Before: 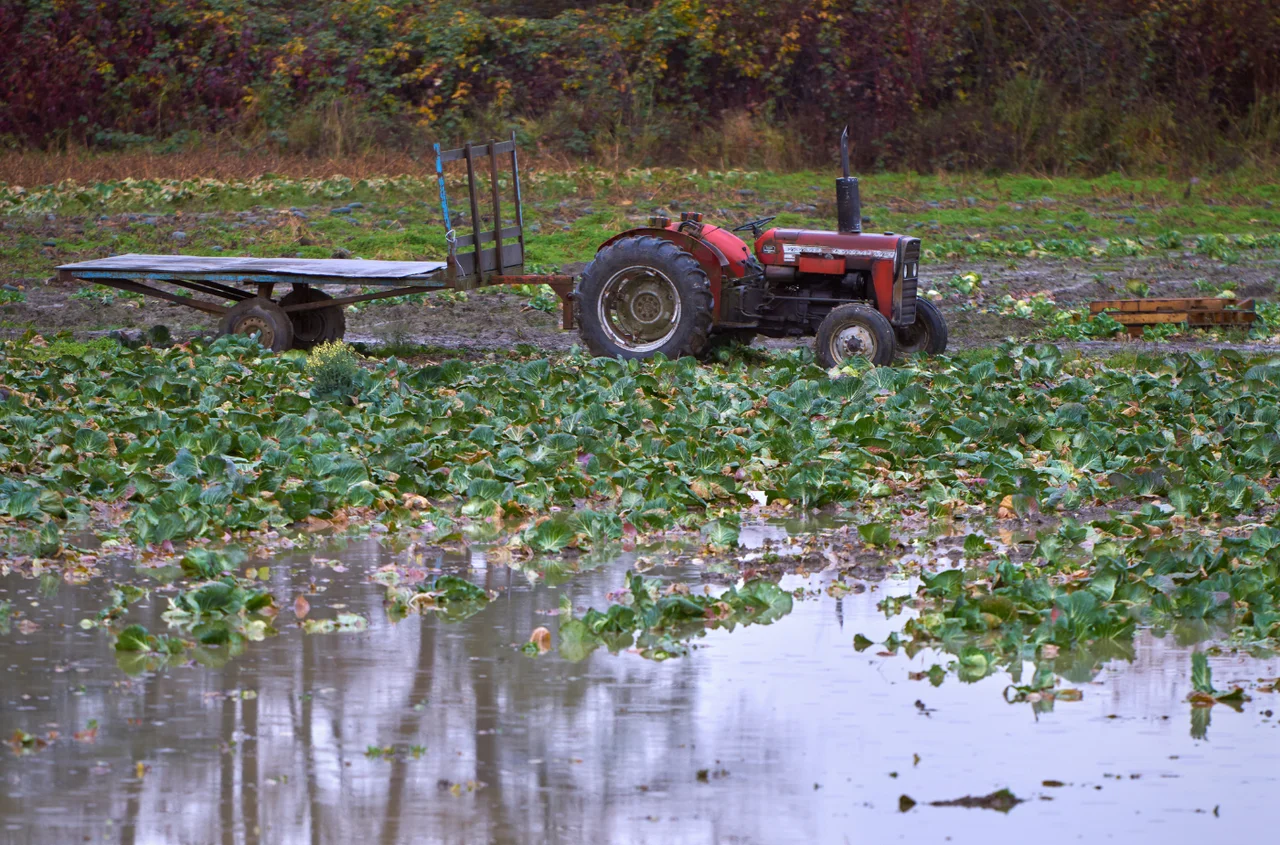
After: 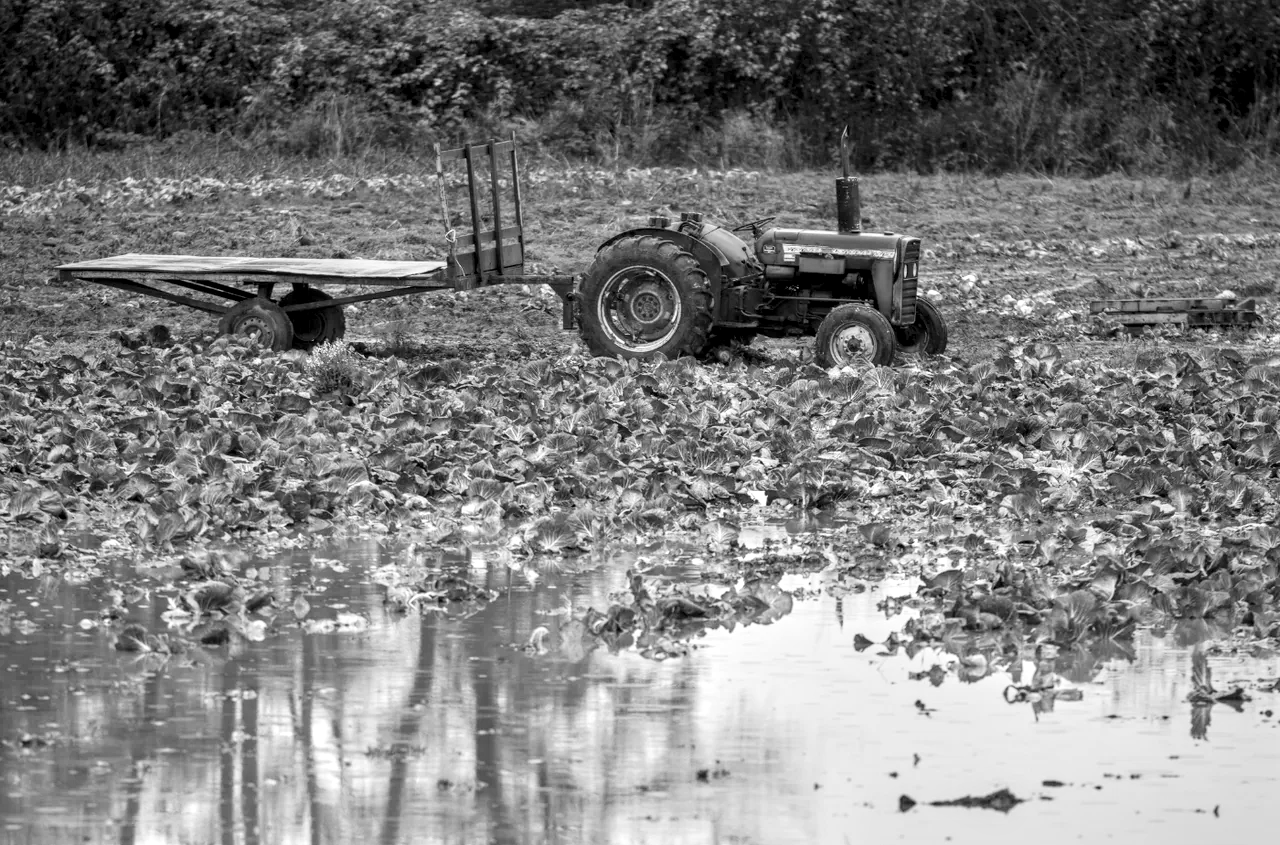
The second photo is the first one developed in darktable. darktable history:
white balance: red 1.066, blue 1.119
monochrome: on, module defaults
local contrast: highlights 61%, detail 143%, midtone range 0.428
color correction: highlights a* -4.18, highlights b* -10.81
tone curve: curves: ch0 [(0, 0) (0.004, 0.001) (0.133, 0.112) (0.325, 0.362) (0.832, 0.893) (1, 1)], color space Lab, linked channels, preserve colors none
tone equalizer: on, module defaults
rotate and perspective: automatic cropping off
